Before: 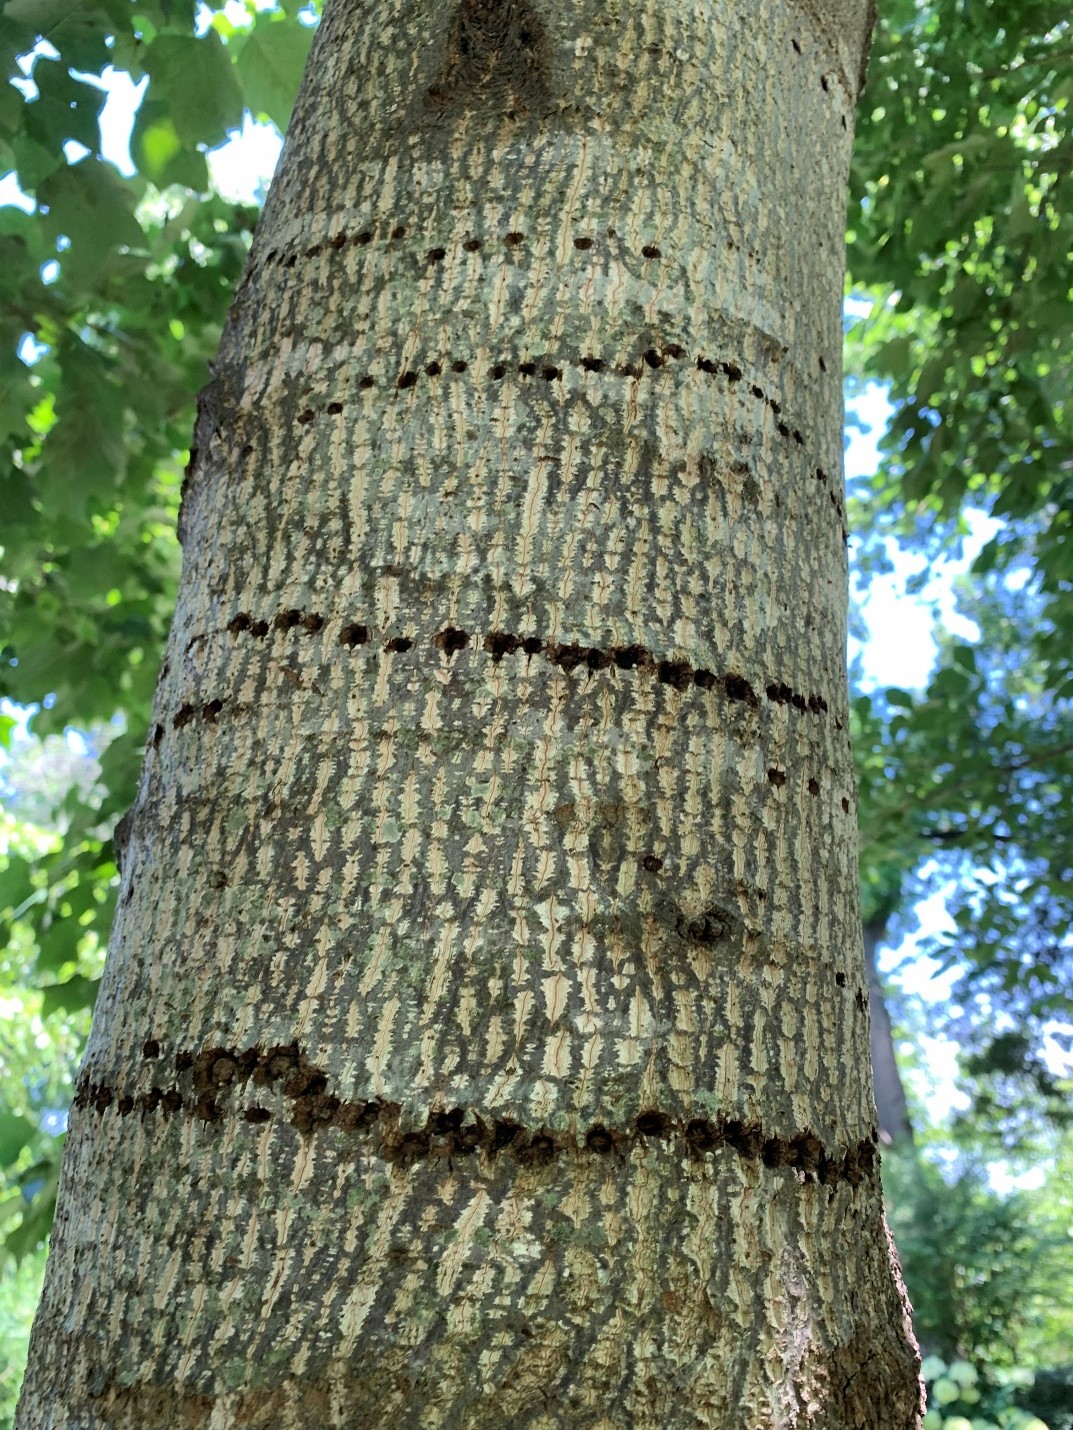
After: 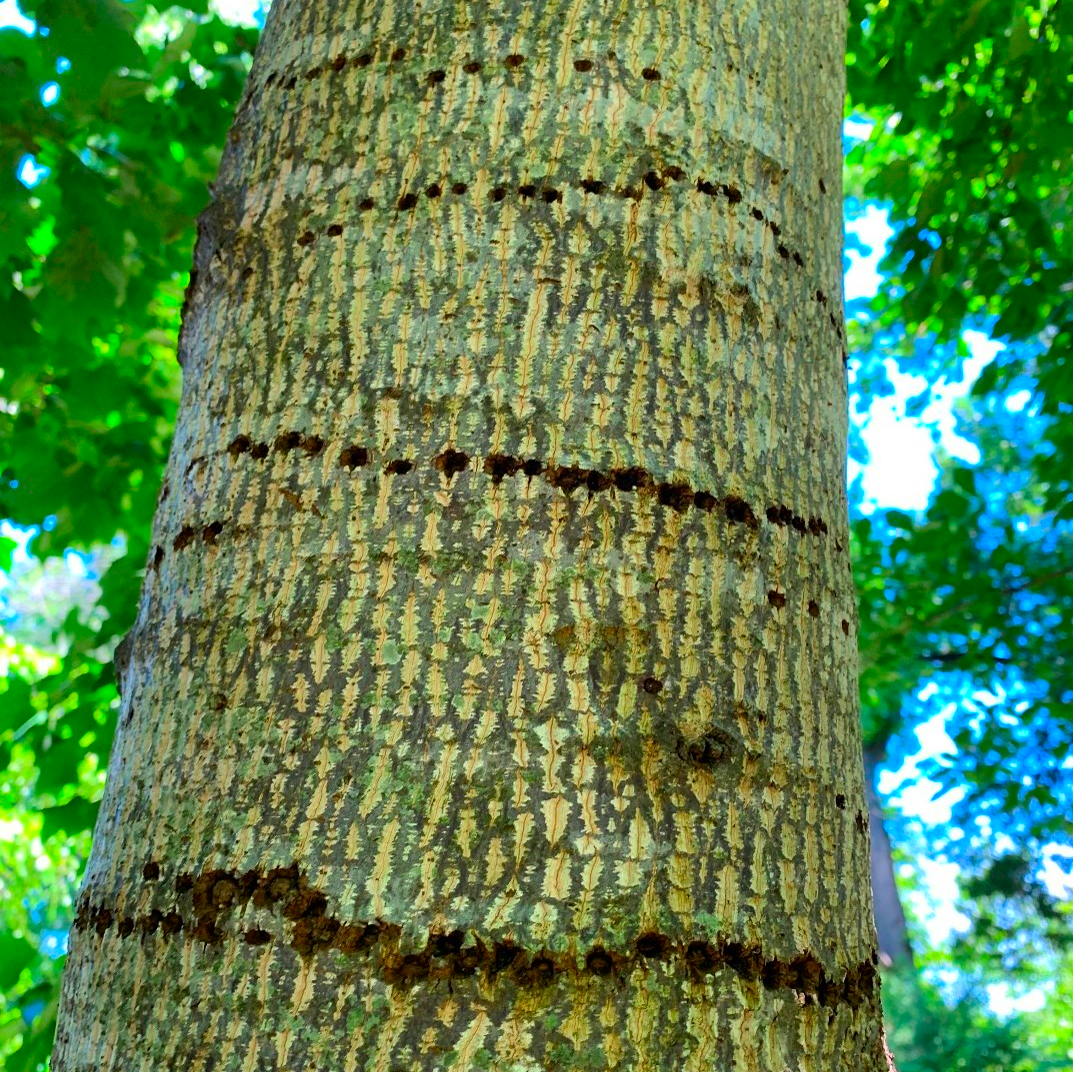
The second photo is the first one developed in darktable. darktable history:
crop and rotate: top 12.5%, bottom 12.5%
color correction: saturation 2.15
